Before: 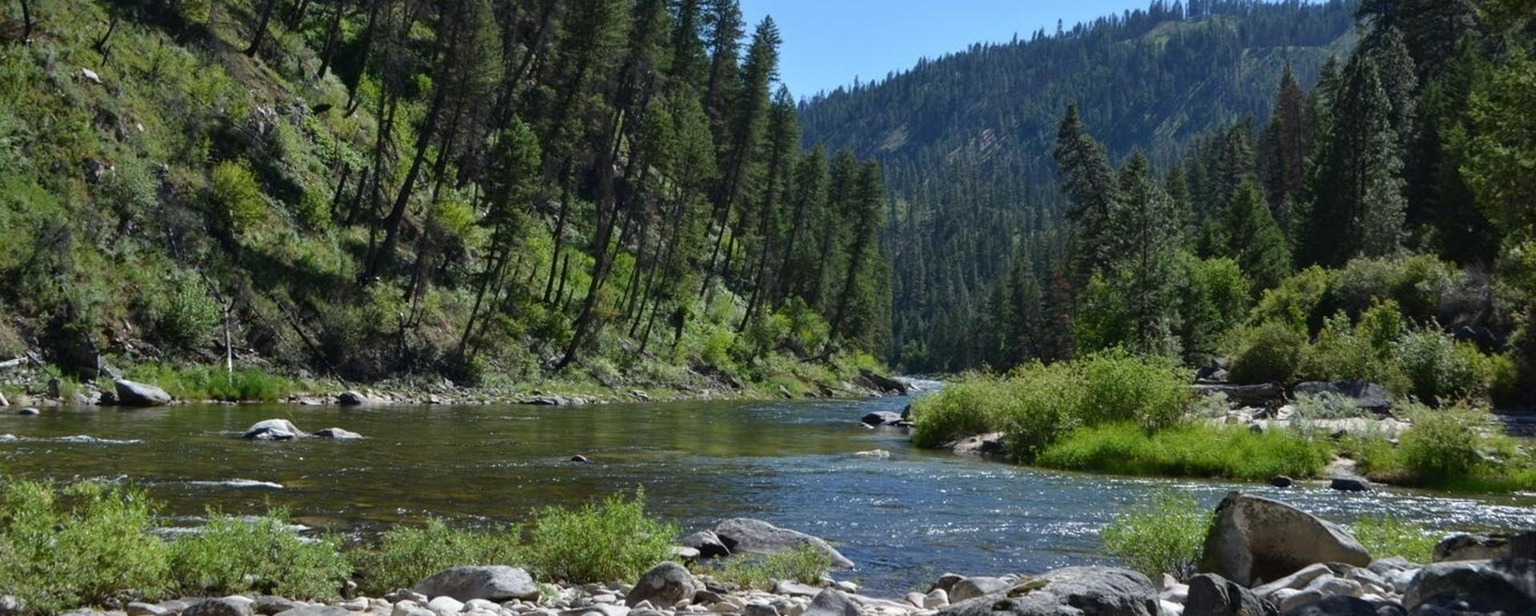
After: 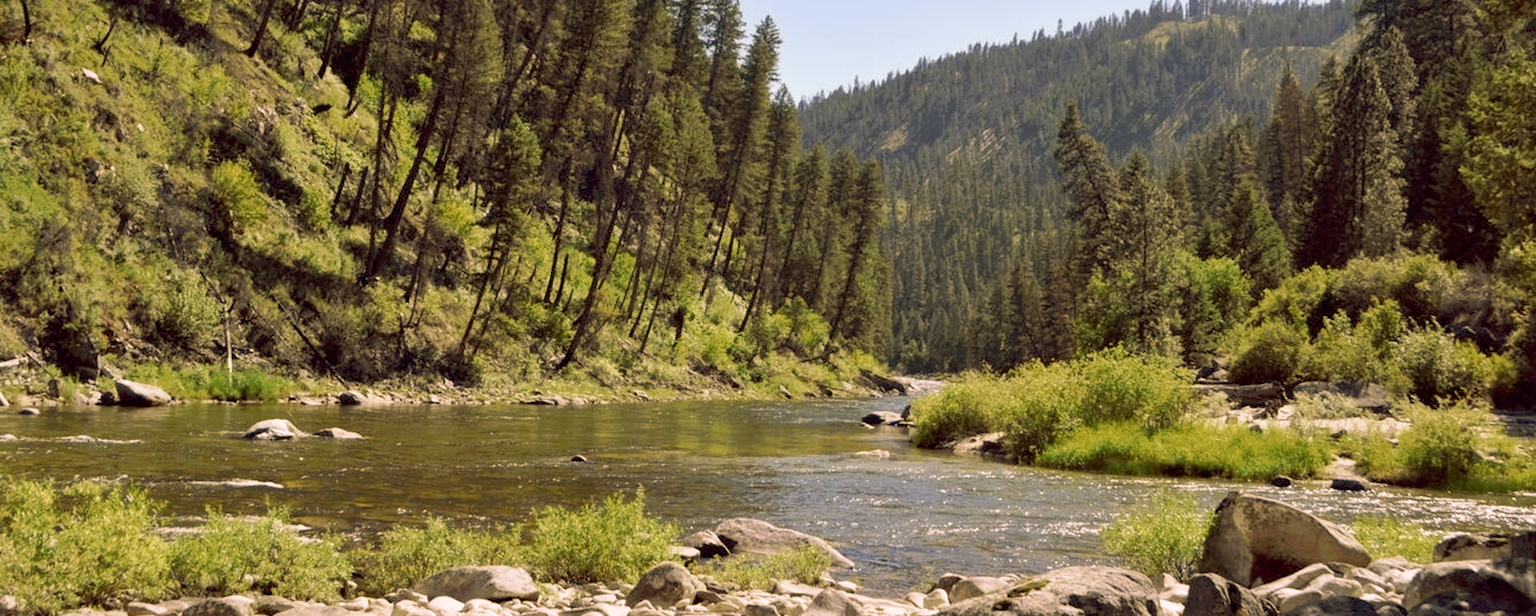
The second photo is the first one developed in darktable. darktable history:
tone curve: curves: ch0 [(0, 0) (0.003, 0.013) (0.011, 0.017) (0.025, 0.035) (0.044, 0.093) (0.069, 0.146) (0.1, 0.179) (0.136, 0.243) (0.177, 0.294) (0.224, 0.332) (0.277, 0.412) (0.335, 0.454) (0.399, 0.531) (0.468, 0.611) (0.543, 0.669) (0.623, 0.738) (0.709, 0.823) (0.801, 0.881) (0.898, 0.951) (1, 1)], preserve colors none
color look up table: target L [90.43, 95.19, 90.15, 86.6, 86.05, 84, 67.95, 69.65, 76.54, 64.82, 65.66, 52.72, 43.96, 35.68, 31.34, 5.072, 200.58, 91.72, 86.9, 67.7, 72.75, 68.03, 68.57, 55.62, 51.37, 43.41, 44.61, 34.43, 32.69, 27.22, 11.74, 83.2, 71.47, 68.65, 57.66, 49.01, 49.41, 40.02, 42.22, 26.01, 20.54, 17.67, 8.642, 96.38, 86.54, 81.7, 53.94, 38.52, 11.45], target a [-5.339, -25.67, -8.35, -13.82, -30.43, -50.8, -40.53, -5.611, -2.967, -32.51, -14.39, -34.72, -1.06, -37.25, -22.33, -4.114, 0, 10.53, -4.067, 28.1, 12.83, 10.15, 33.06, 50.05, 54.78, 26.81, 9.741, 58.1, 11.06, 32.24, 31.36, 22.18, 19.53, 13.72, 69.12, 84.63, 44.12, 19.65, 21.14, 56.81, 44.03, 19.39, 16.85, -25.82, 6.256, -34.86, -11, -9.95, -0.125], target b [32.24, 82.84, 37.24, 105.74, 93.54, 36.85, 36.72, 80.41, 27.22, 73.06, 49.34, 21.64, 53.98, 41.97, 34.85, 5.969, 0, 6.055, 67.03, 55.21, 83.18, 46.24, 22.99, 27.03, 65.68, 54.67, 33.53, 38.4, 42.17, 23.67, 15.85, -11.96, 14.07, -37.16, -19.82, -65.16, 5.163, -81.64, 10.64, -55.81, -5.984, -45.07, -3.847, 10.05, -5.174, -29.22, -48.11, -8.202, -0.812], num patches 49
